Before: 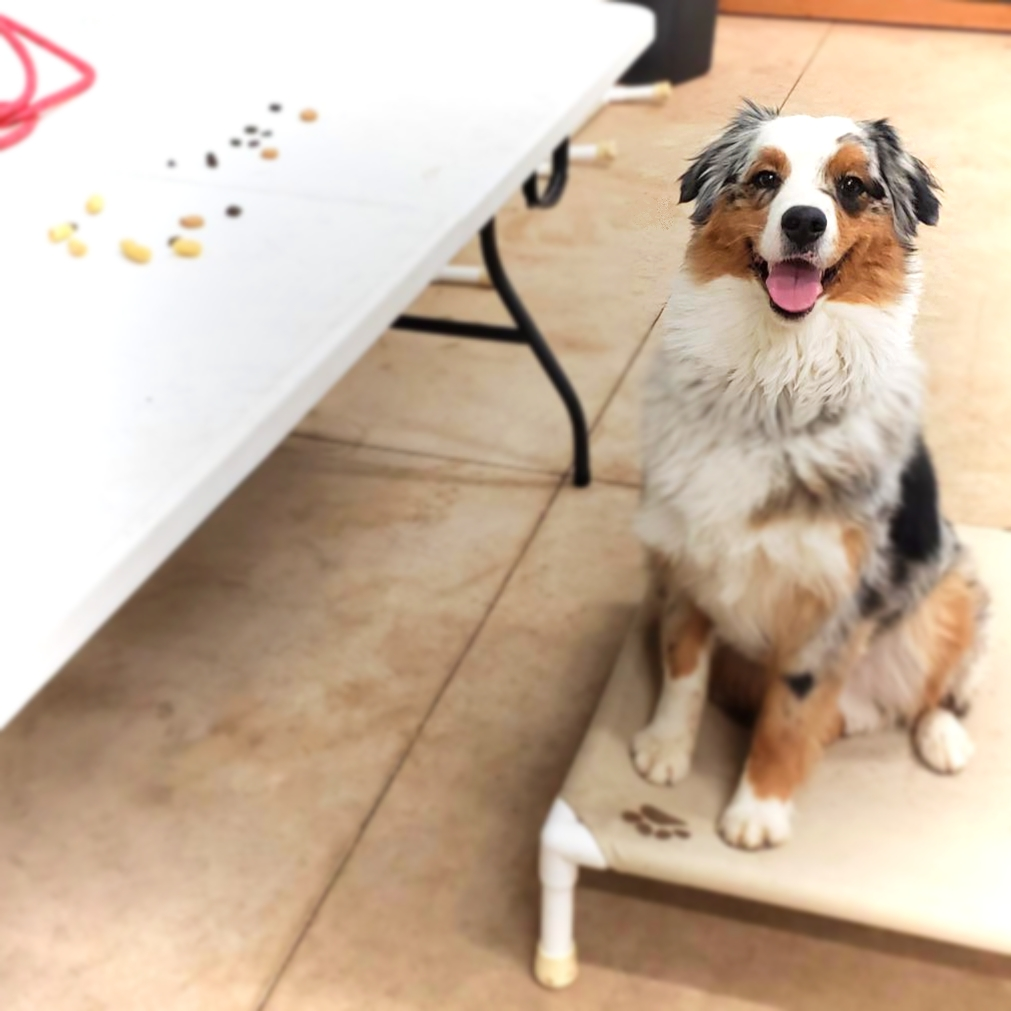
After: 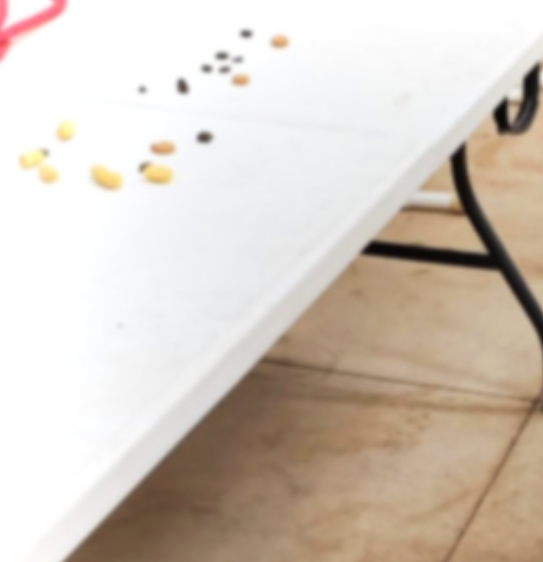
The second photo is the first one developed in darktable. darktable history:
crop and rotate: left 3.032%, top 7.384%, right 43.22%, bottom 37.016%
